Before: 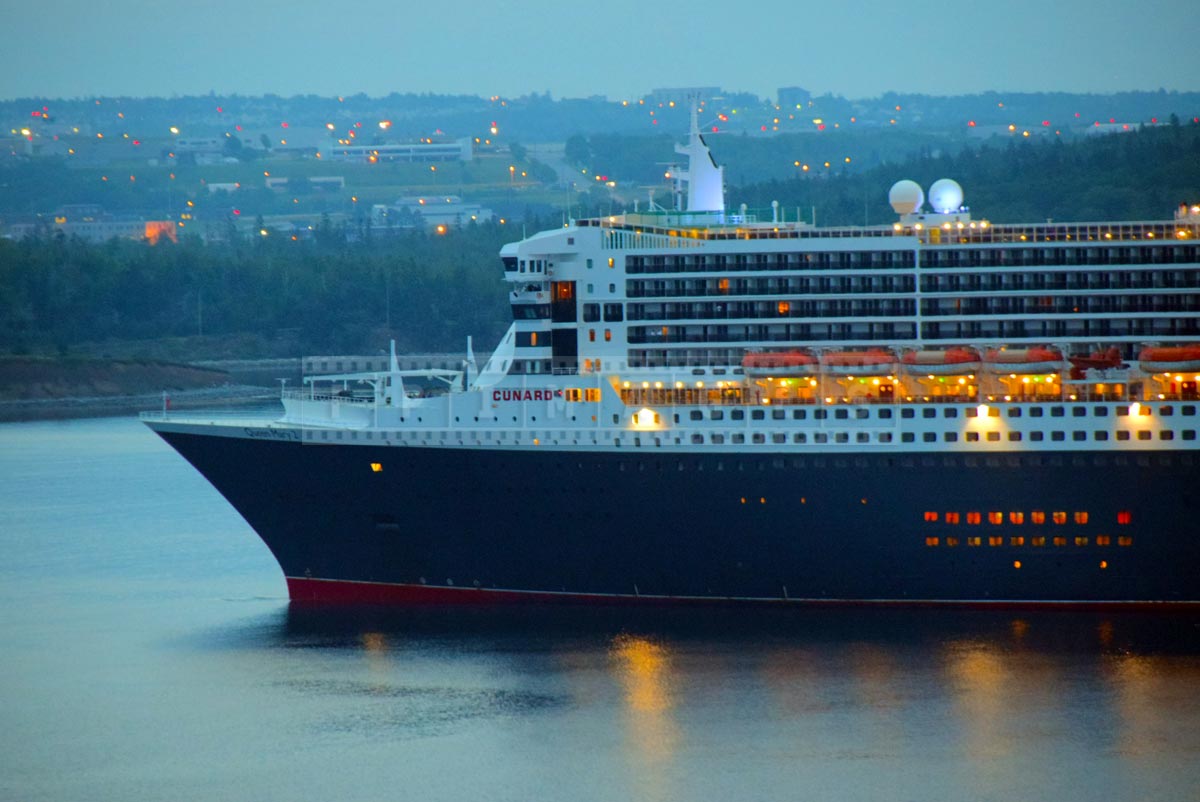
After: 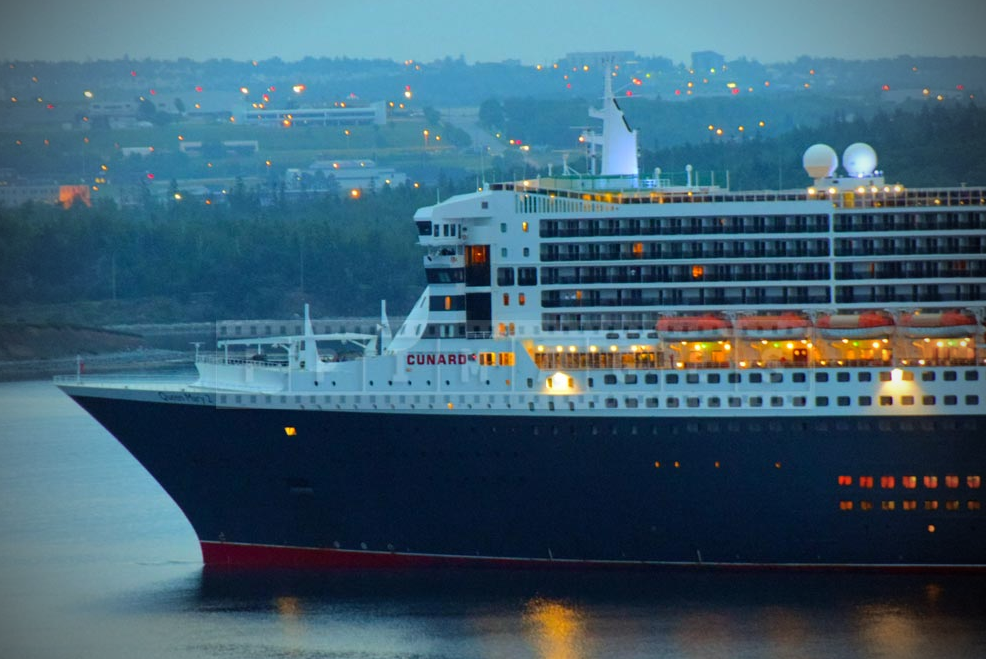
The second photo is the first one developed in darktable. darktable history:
crop and rotate: left 7.196%, top 4.574%, right 10.605%, bottom 13.178%
vignetting: fall-off start 75%, brightness -0.692, width/height ratio 1.084
